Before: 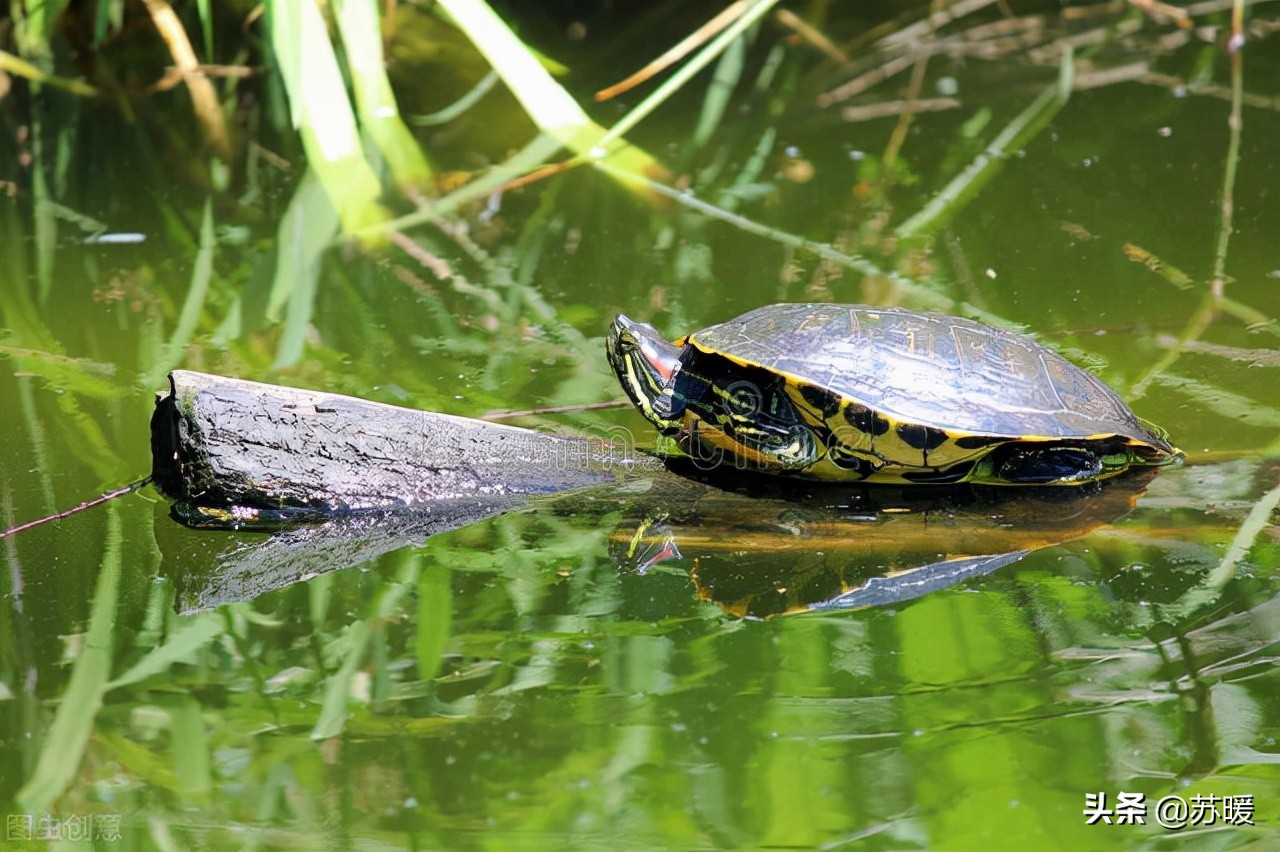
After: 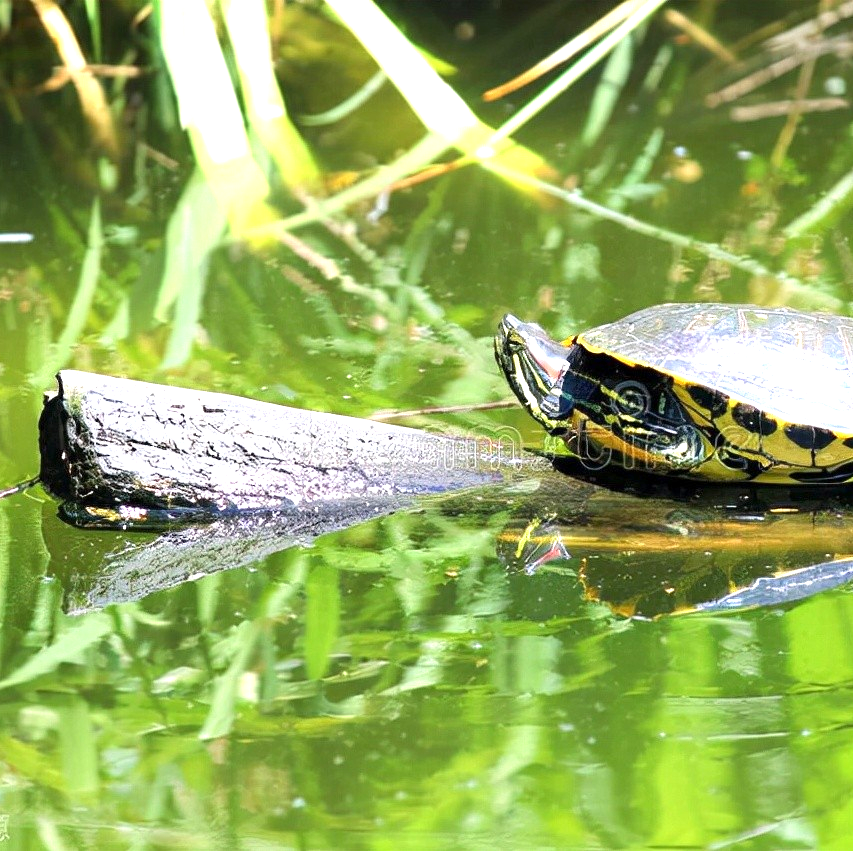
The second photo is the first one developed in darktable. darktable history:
crop and rotate: left 8.786%, right 24.548%
exposure: exposure 0.935 EV, compensate highlight preservation false
